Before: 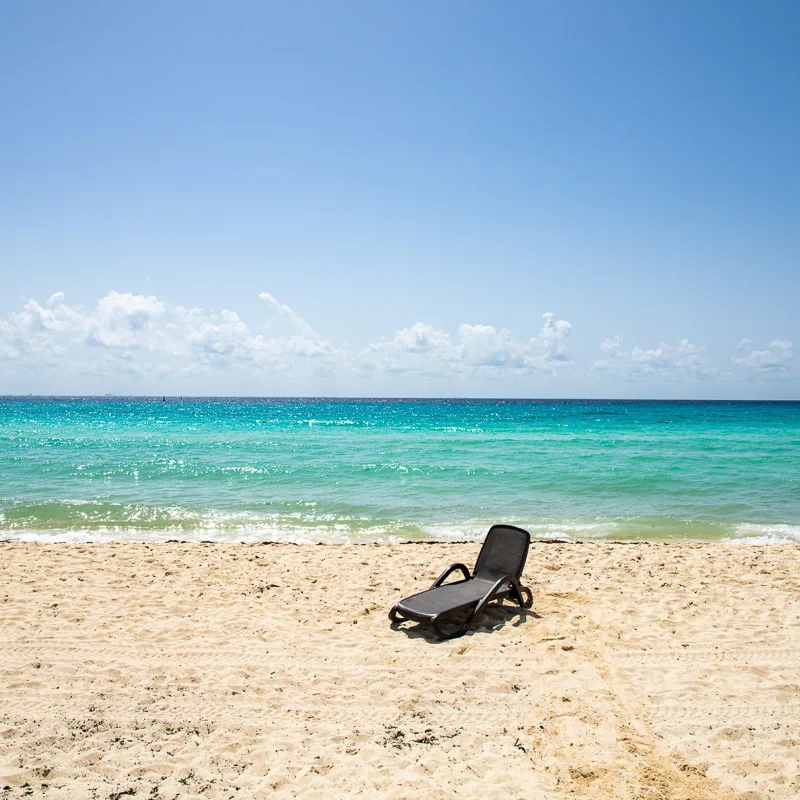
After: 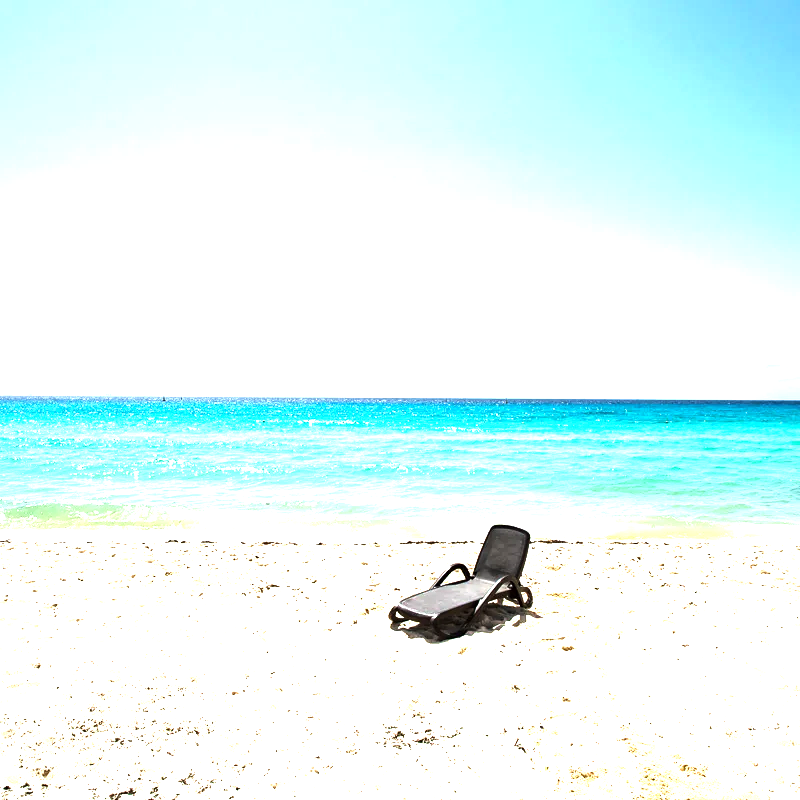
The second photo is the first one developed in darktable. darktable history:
exposure: black level correction 0, exposure 1.013 EV, compensate exposure bias true, compensate highlight preservation false
local contrast: mode bilateral grid, contrast 20, coarseness 51, detail 120%, midtone range 0.2
tone equalizer: -8 EV -0.764 EV, -7 EV -0.666 EV, -6 EV -0.594 EV, -5 EV -0.382 EV, -3 EV 0.367 EV, -2 EV 0.6 EV, -1 EV 0.698 EV, +0 EV 0.764 EV, edges refinement/feathering 500, mask exposure compensation -1.57 EV, preserve details no
